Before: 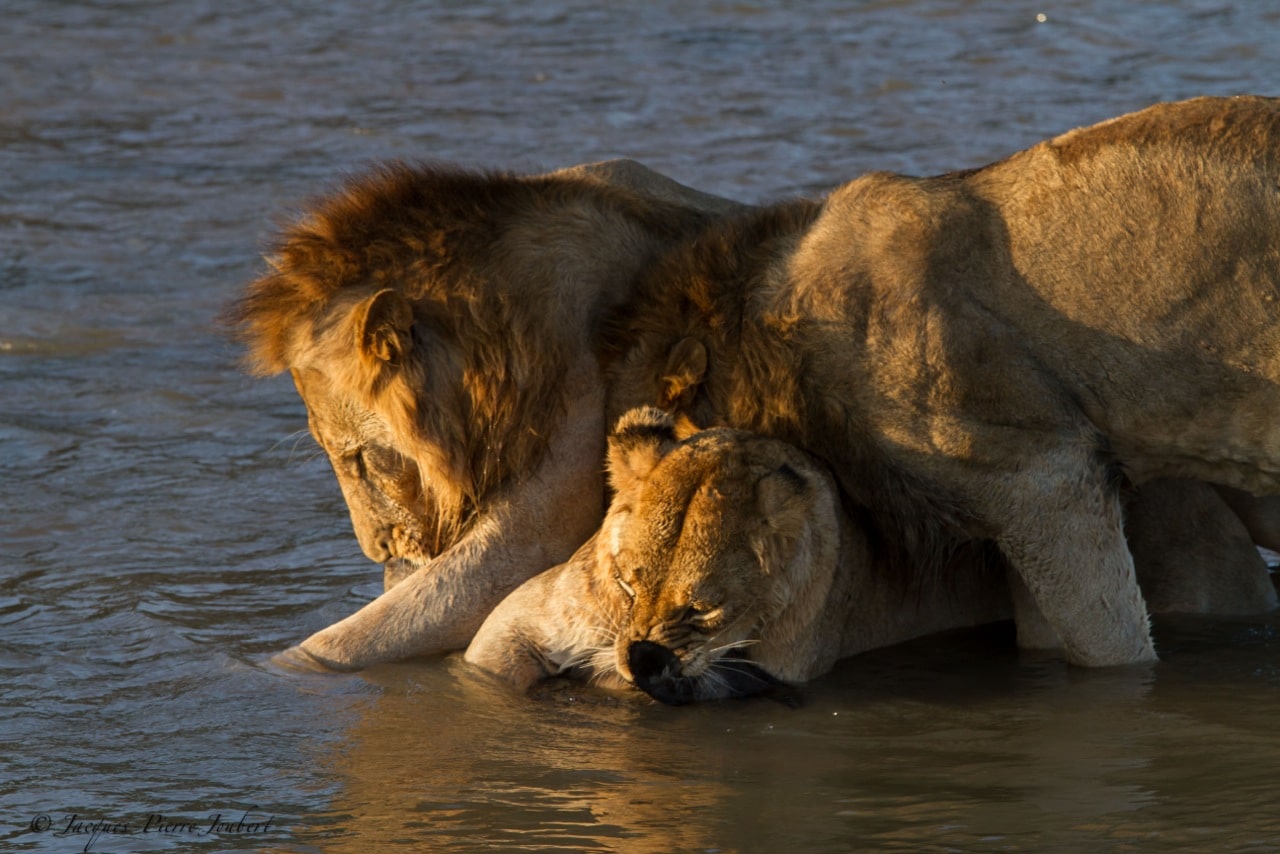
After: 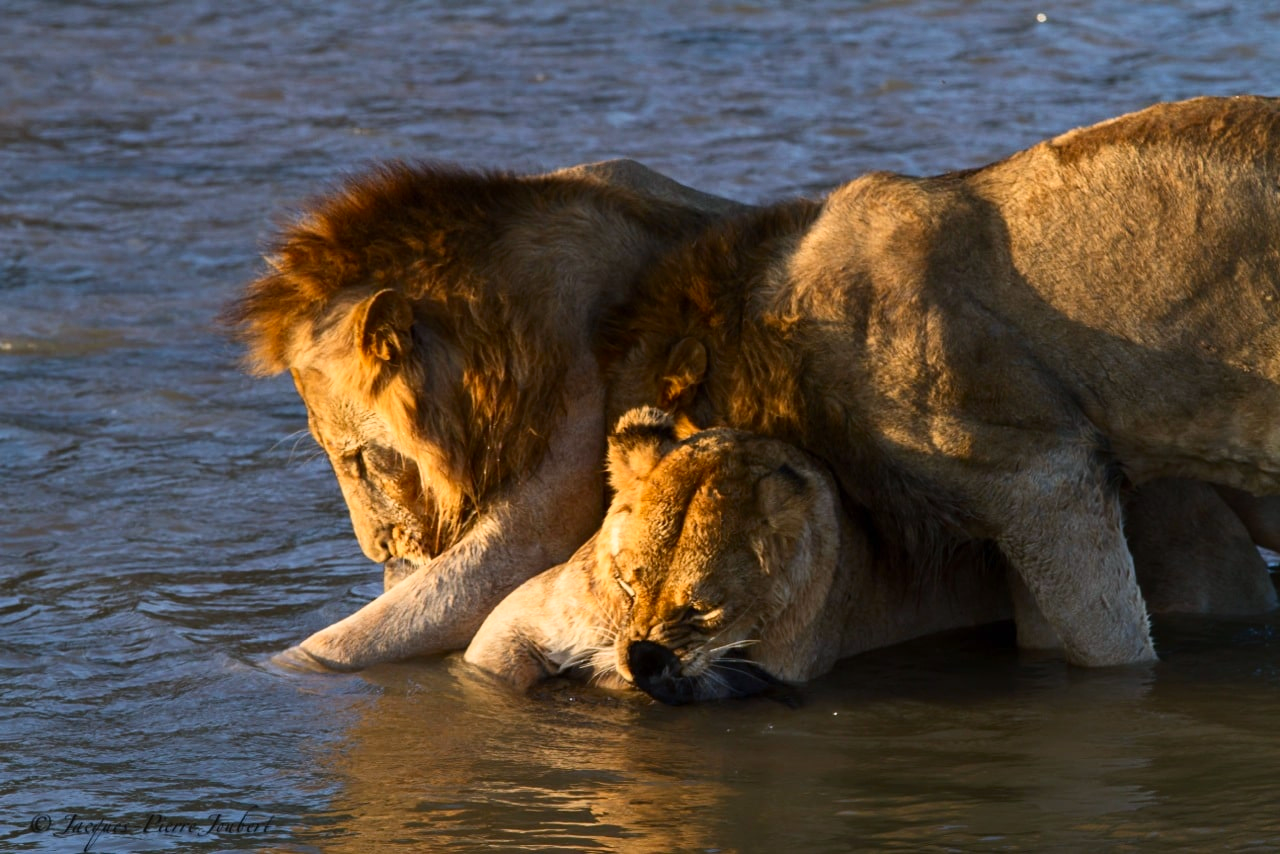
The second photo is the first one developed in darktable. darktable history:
color correction: highlights a* -0.293, highlights b* -0.091
contrast brightness saturation: contrast 0.235, brightness 0.1, saturation 0.285
color calibration: illuminant as shot in camera, x 0.358, y 0.373, temperature 4628.91 K
